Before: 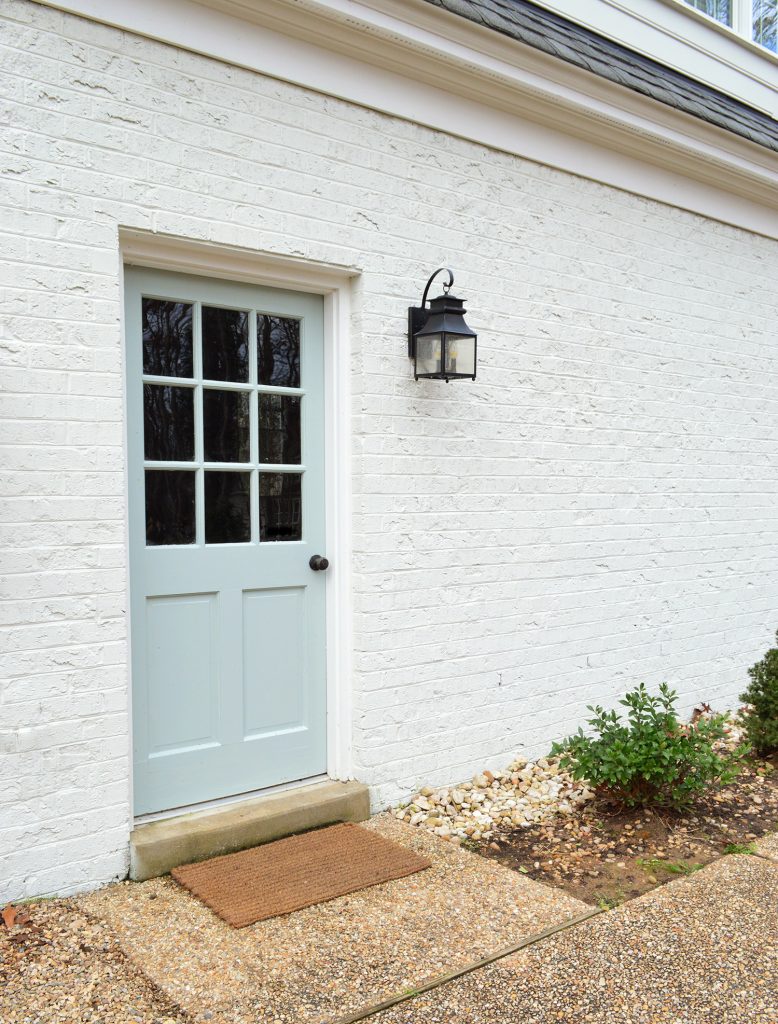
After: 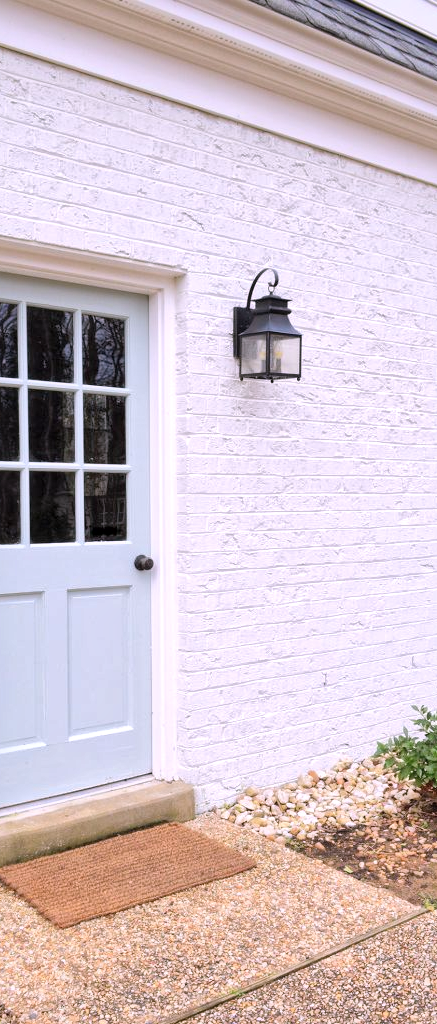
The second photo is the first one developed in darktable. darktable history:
white balance: red 1.066, blue 1.119
global tonemap: drago (1, 100), detail 1
crop and rotate: left 22.516%, right 21.234%
